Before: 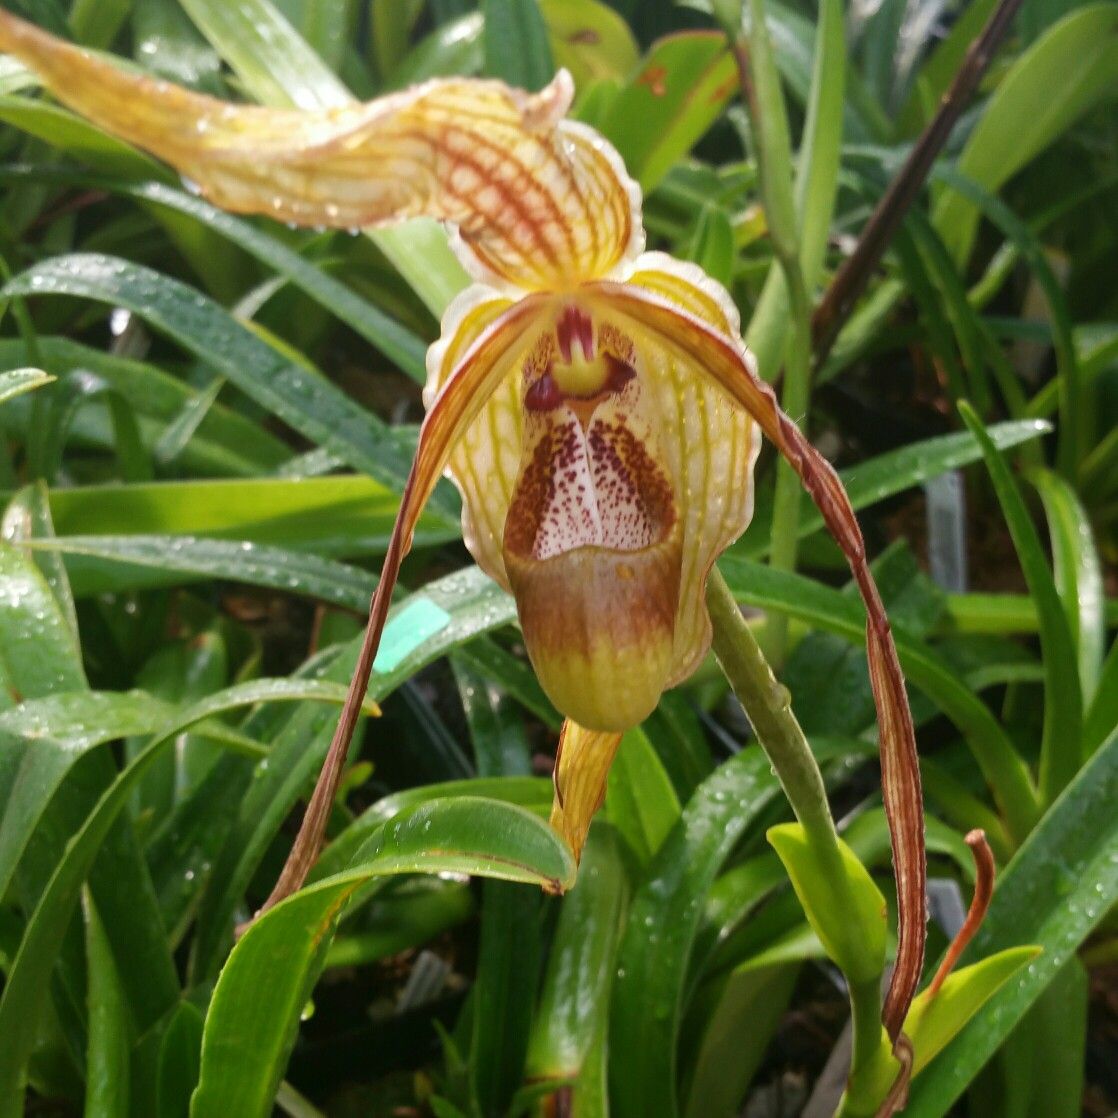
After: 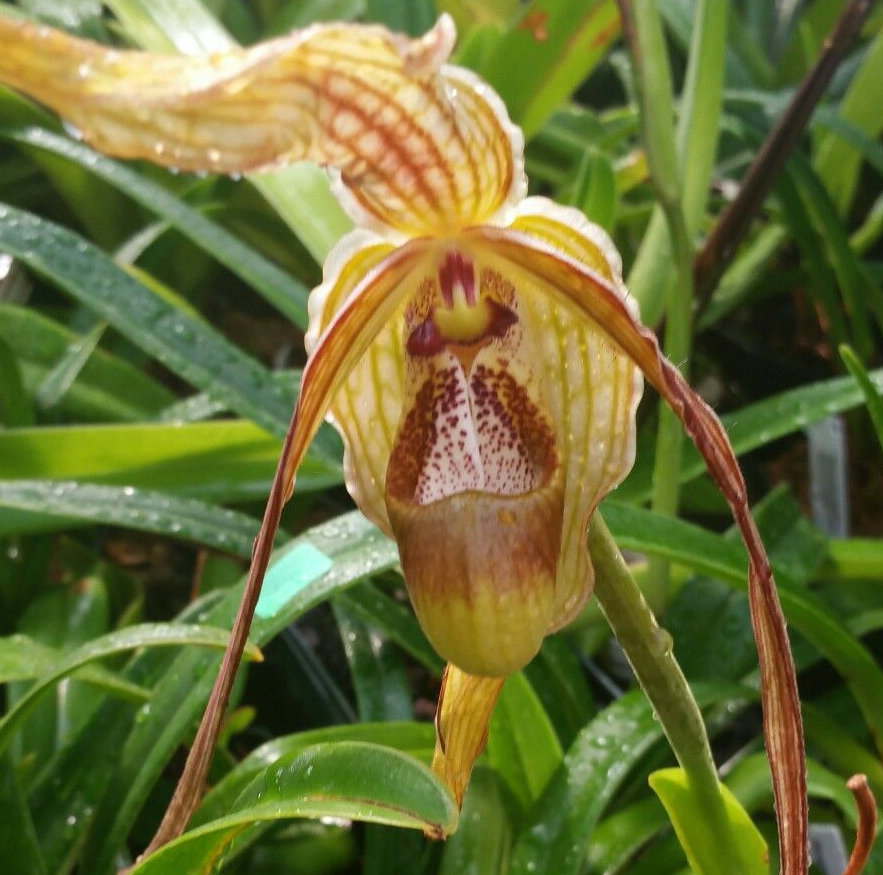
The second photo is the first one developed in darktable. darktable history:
crop and rotate: left 10.683%, top 5.007%, right 10.337%, bottom 16.681%
